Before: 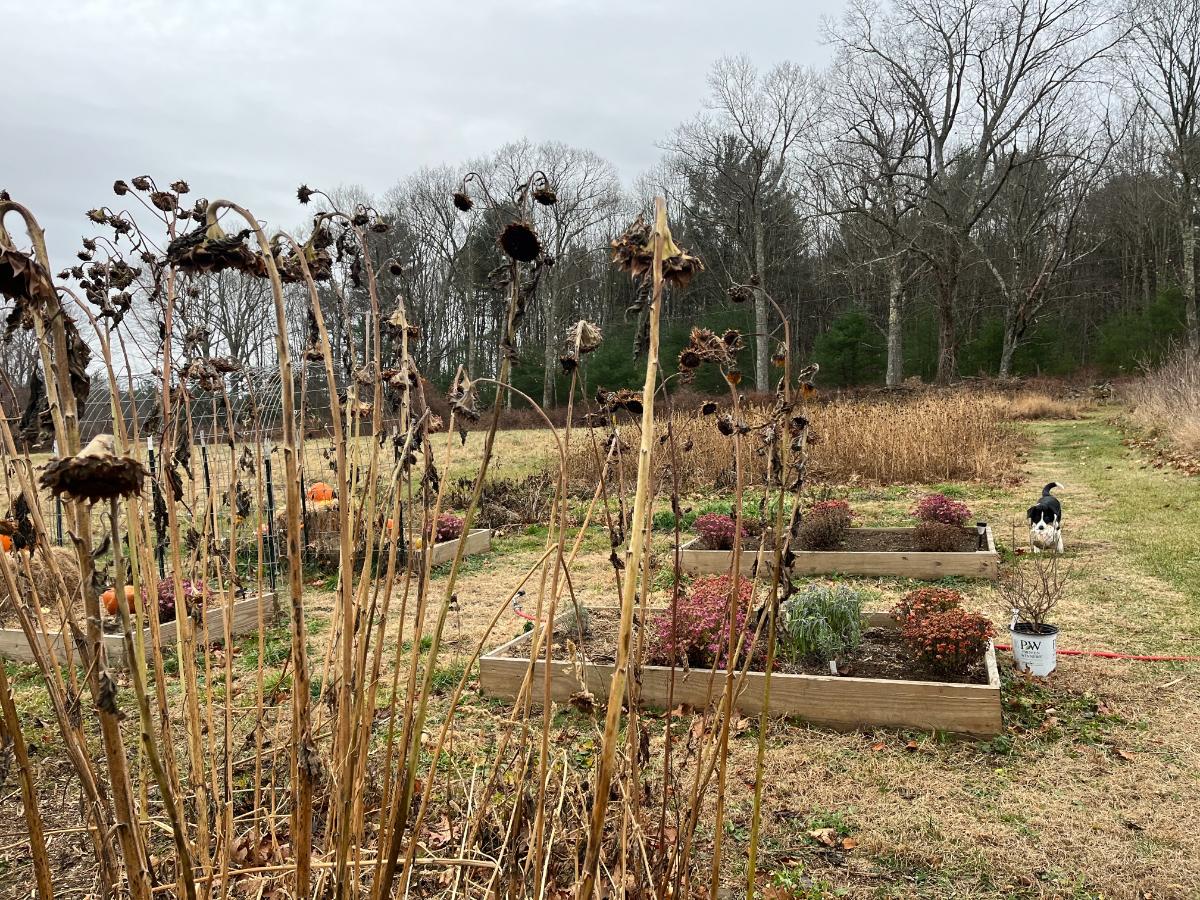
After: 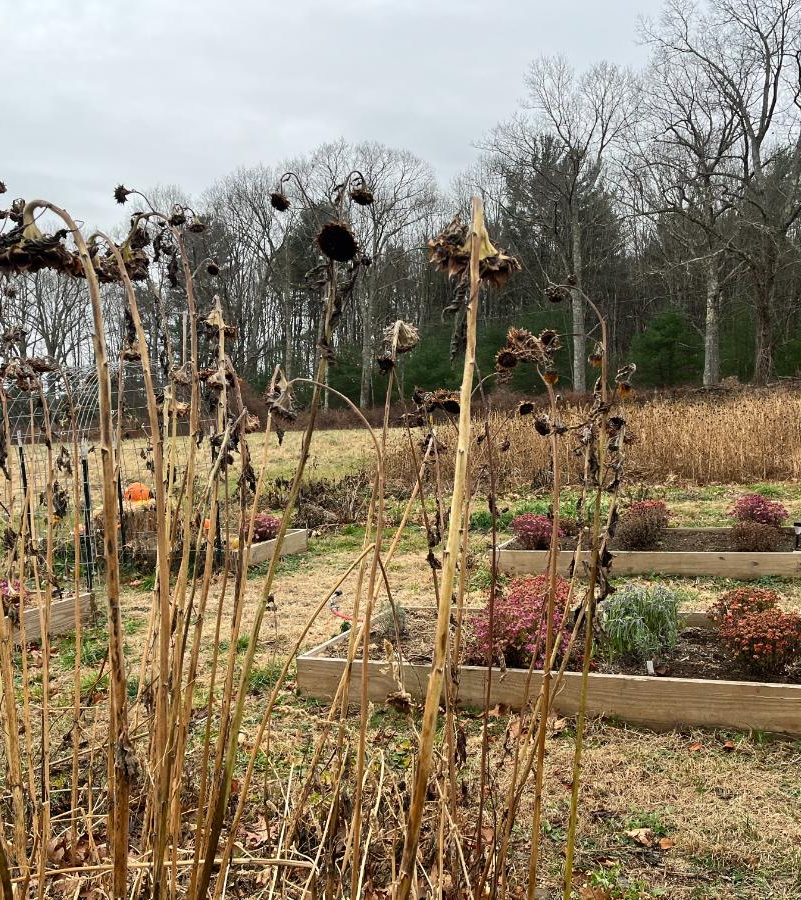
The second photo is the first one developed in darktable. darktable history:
crop and rotate: left 15.314%, right 17.897%
